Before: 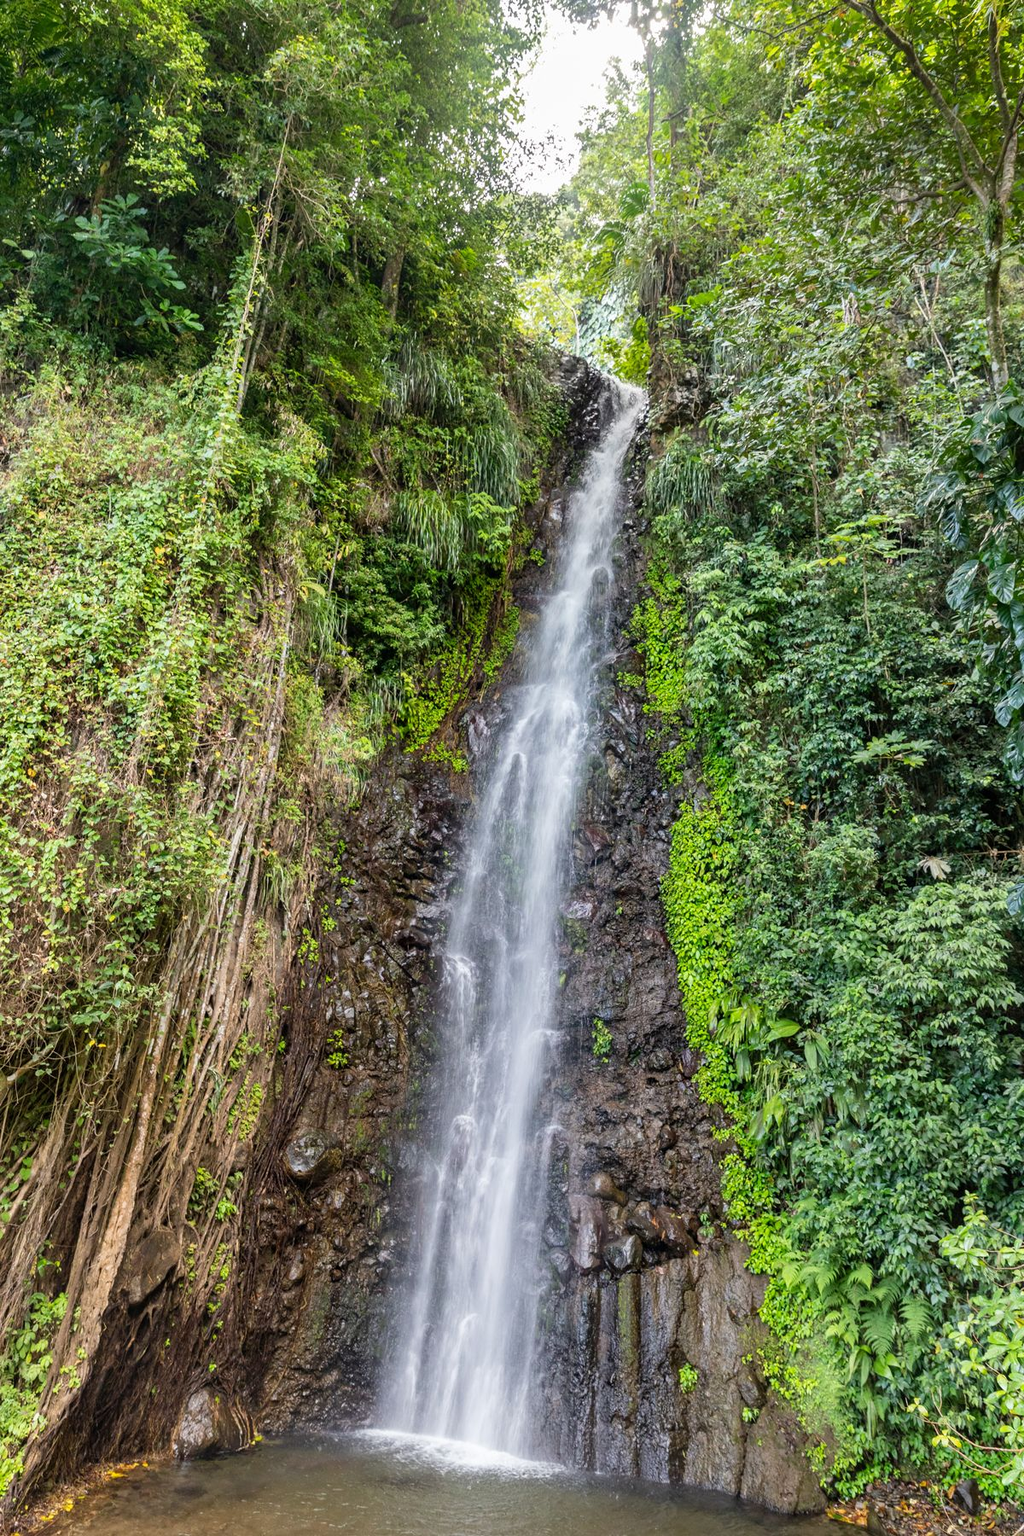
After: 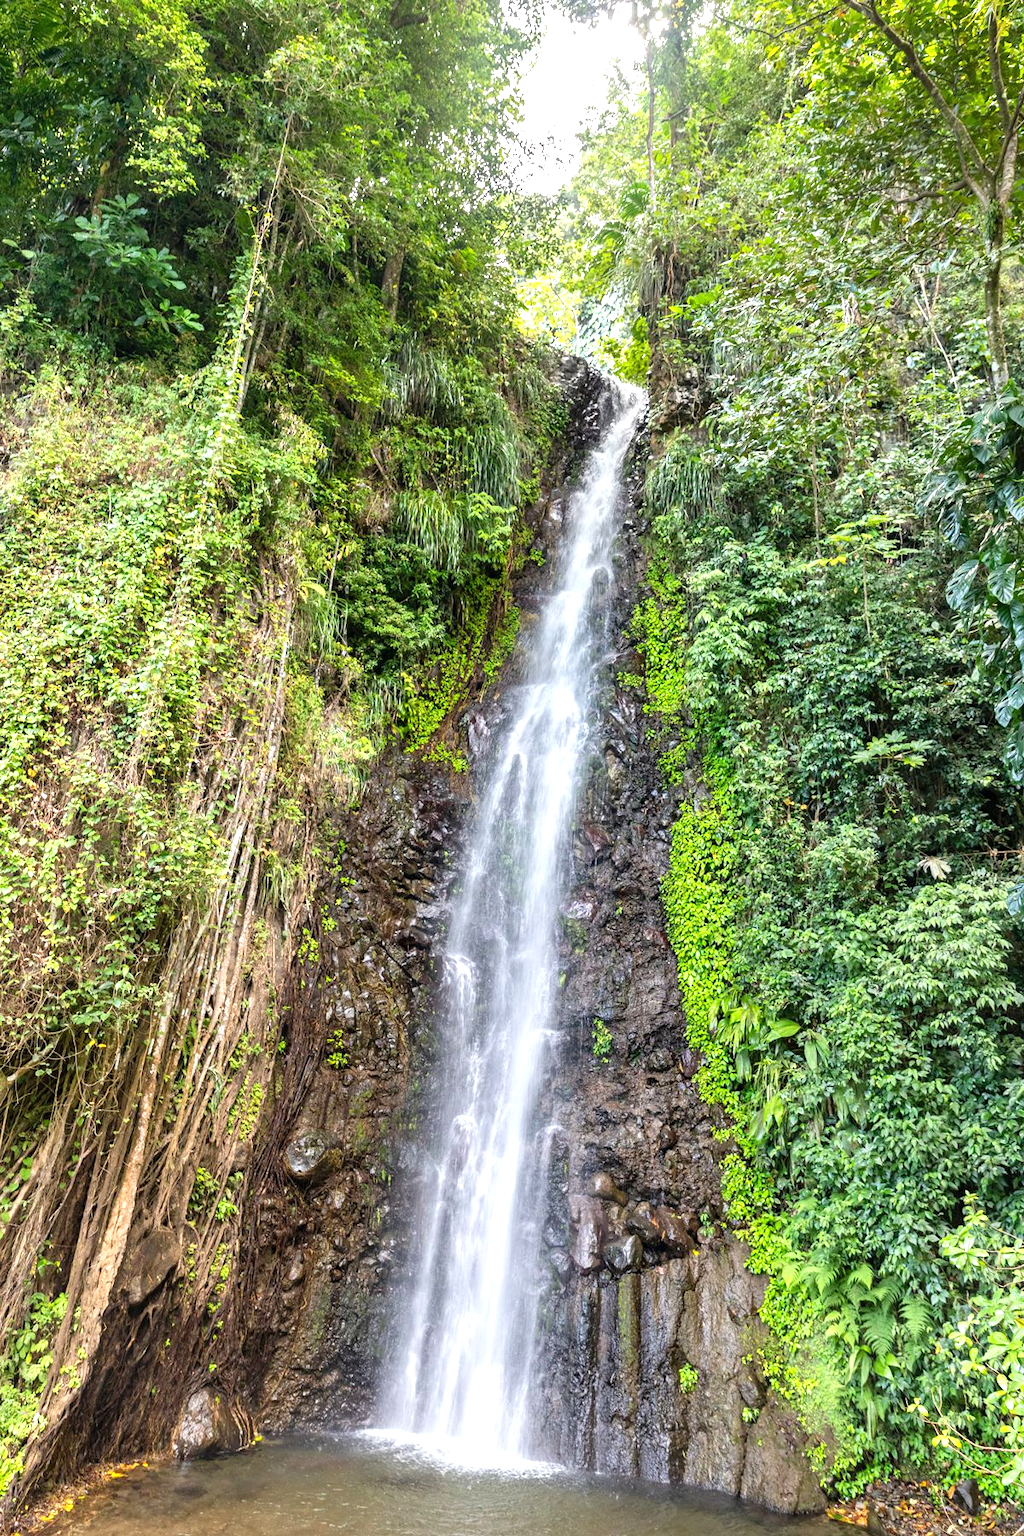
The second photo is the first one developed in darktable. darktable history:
exposure: exposure 0.669 EV, compensate highlight preservation false
